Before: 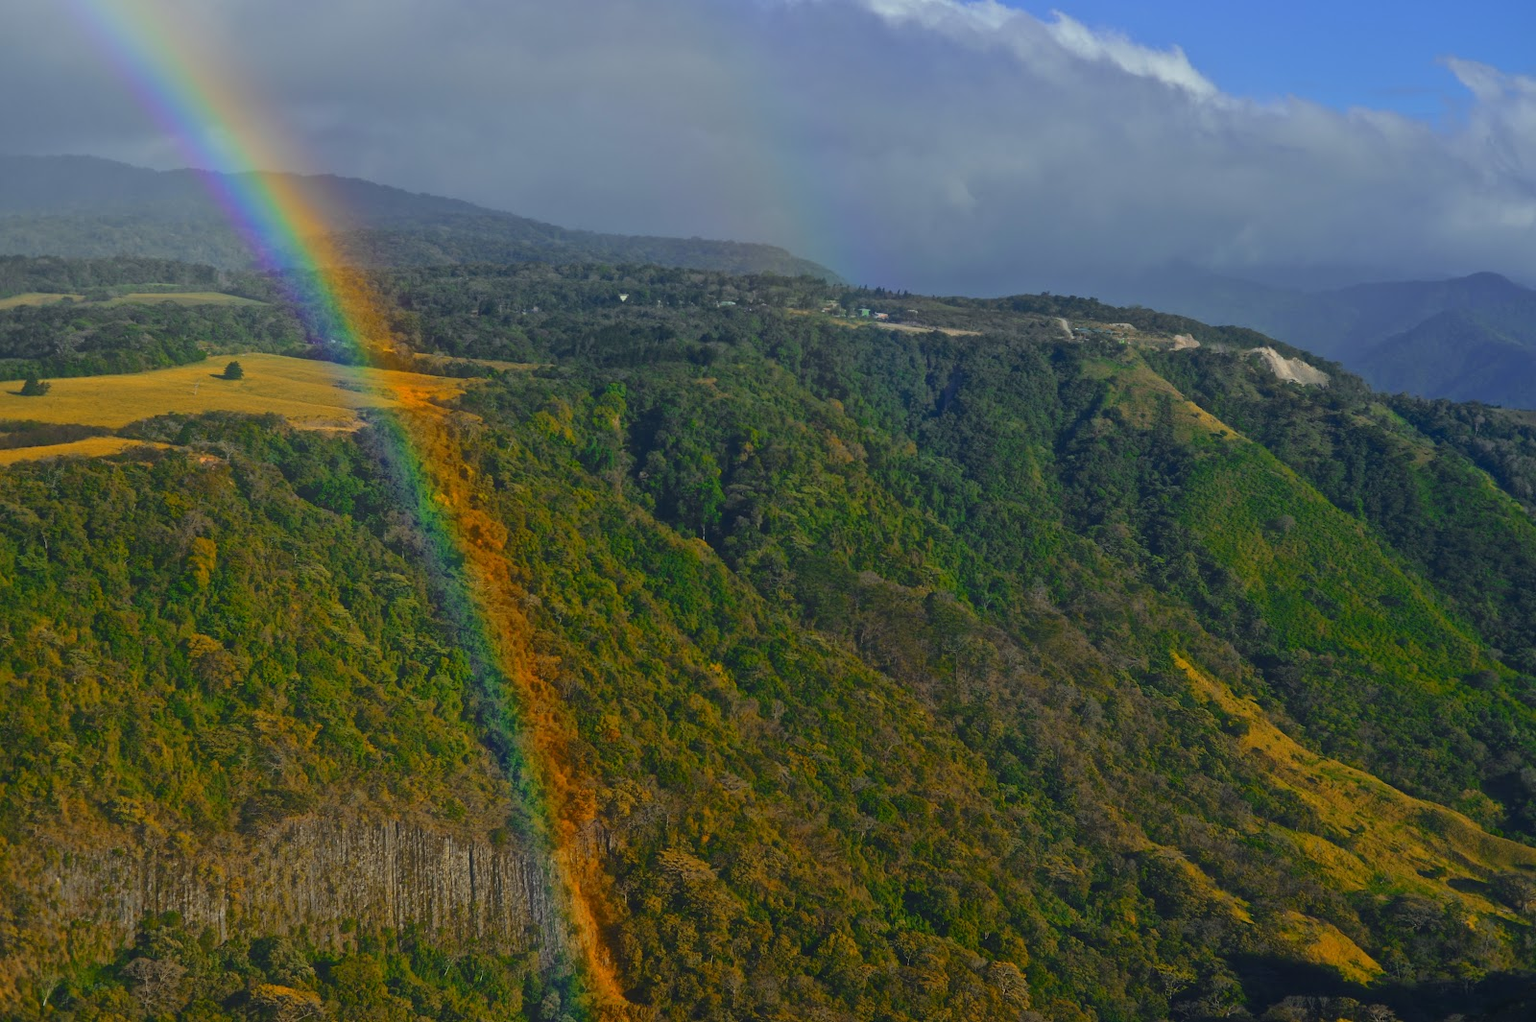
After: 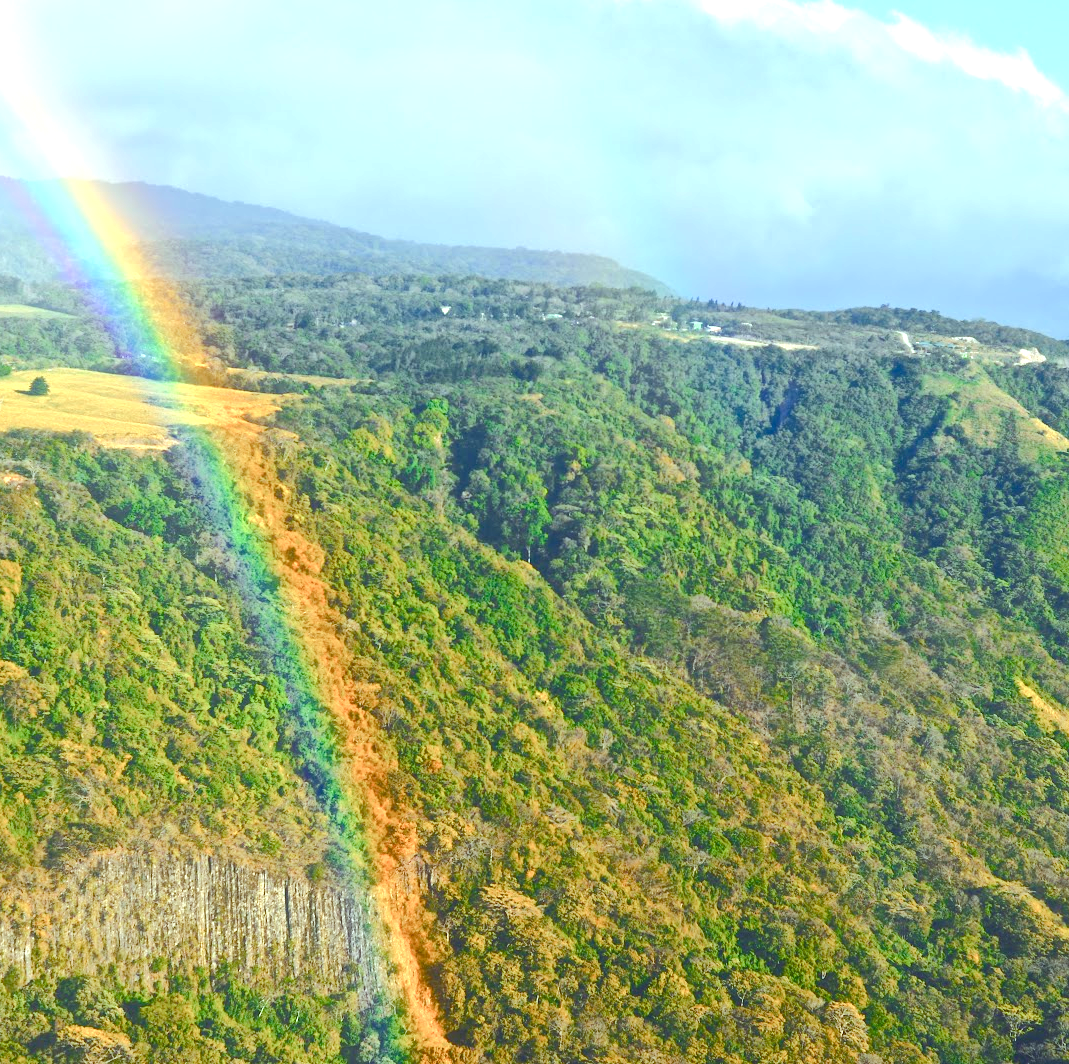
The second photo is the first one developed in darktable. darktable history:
crop and rotate: left 12.753%, right 20.419%
exposure: black level correction 0, exposure 1.669 EV, compensate highlight preservation false
tone curve: curves: ch0 [(0, 0) (0.003, 0.126) (0.011, 0.129) (0.025, 0.129) (0.044, 0.136) (0.069, 0.145) (0.1, 0.162) (0.136, 0.182) (0.177, 0.211) (0.224, 0.254) (0.277, 0.307) (0.335, 0.366) (0.399, 0.441) (0.468, 0.533) (0.543, 0.624) (0.623, 0.702) (0.709, 0.774) (0.801, 0.835) (0.898, 0.904) (1, 1)], color space Lab, independent channels, preserve colors none
color balance rgb: highlights gain › luminance 20.039%, highlights gain › chroma 2.675%, highlights gain › hue 175.47°, perceptual saturation grading › global saturation 20%, perceptual saturation grading › highlights -49.187%, perceptual saturation grading › shadows 25.505%
